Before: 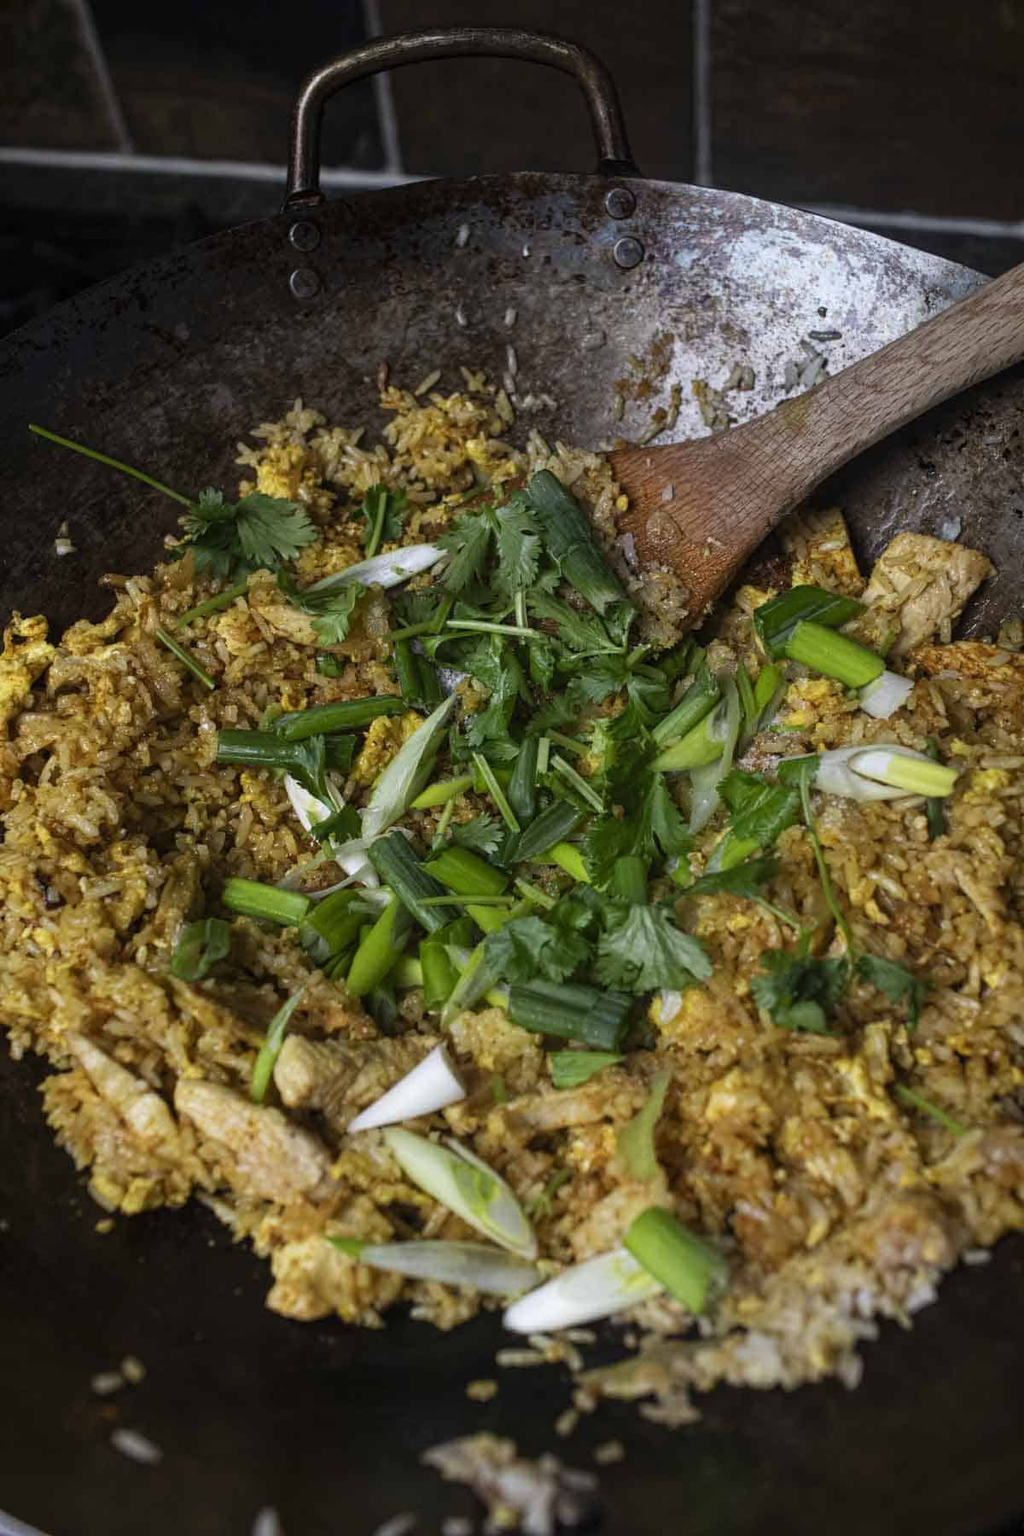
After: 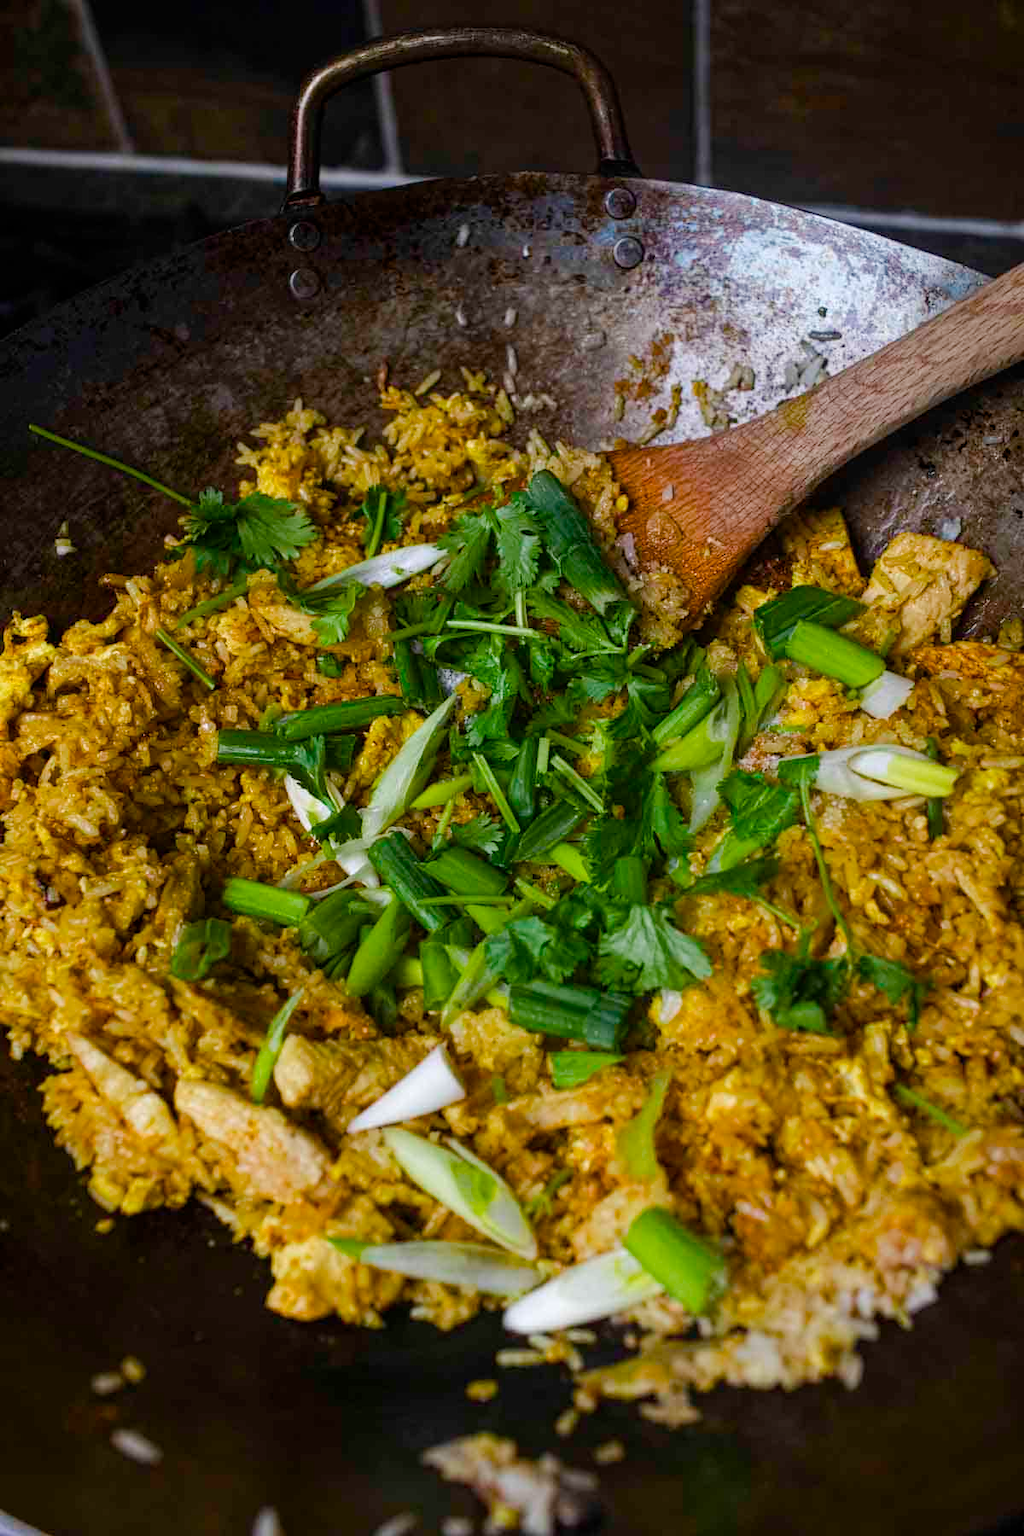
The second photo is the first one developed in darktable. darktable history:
color balance rgb: linear chroma grading › global chroma 10.396%, perceptual saturation grading › global saturation 24.439%, perceptual saturation grading › highlights -24.44%, perceptual saturation grading › mid-tones 23.778%, perceptual saturation grading › shadows 40.395%, perceptual brilliance grading › mid-tones 10.309%, perceptual brilliance grading › shadows 14.841%
